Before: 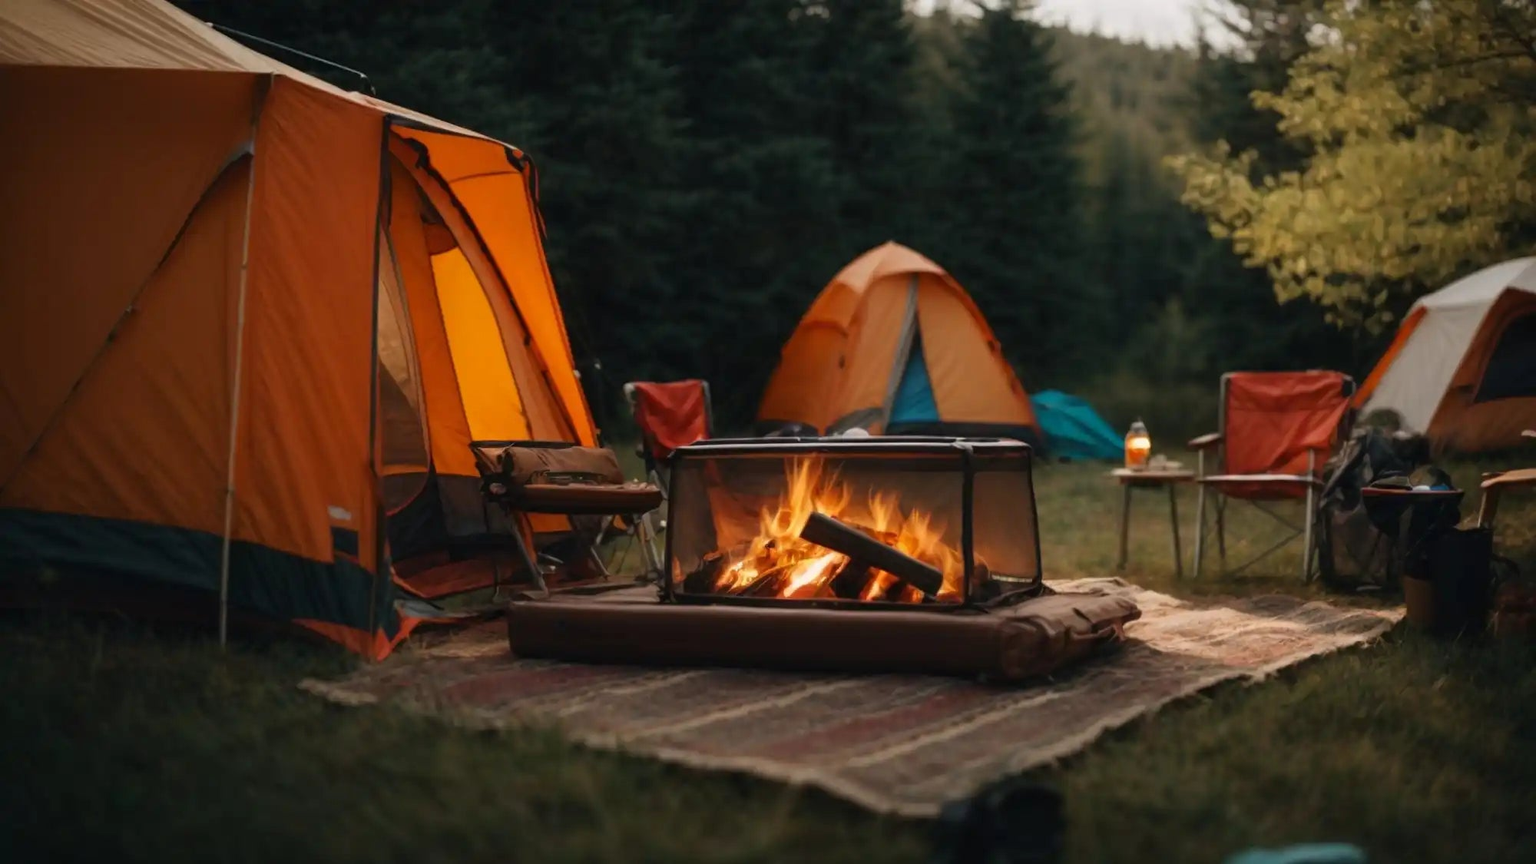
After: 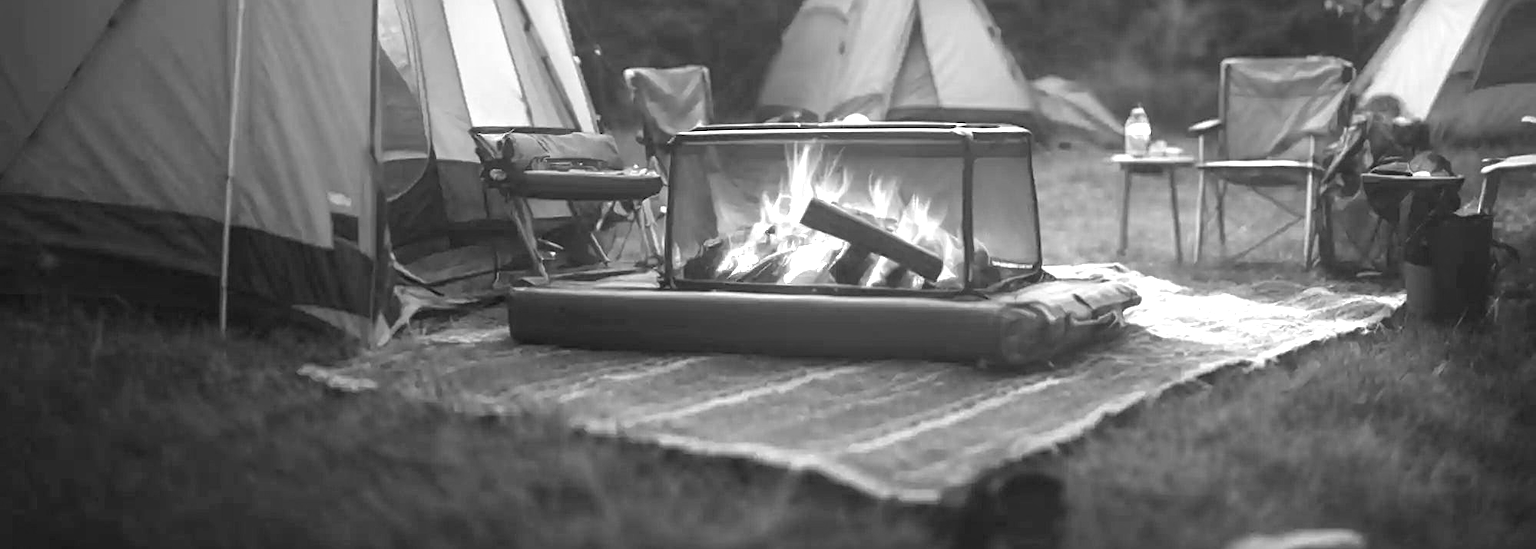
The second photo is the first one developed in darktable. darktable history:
crop and rotate: top 36.435%
monochrome: on, module defaults
exposure: black level correction 0.001, exposure 1.822 EV, compensate exposure bias true, compensate highlight preservation false
sharpen: on, module defaults
bloom: size 38%, threshold 95%, strength 30%
contrast brightness saturation: contrast -0.02, brightness -0.01, saturation 0.03
